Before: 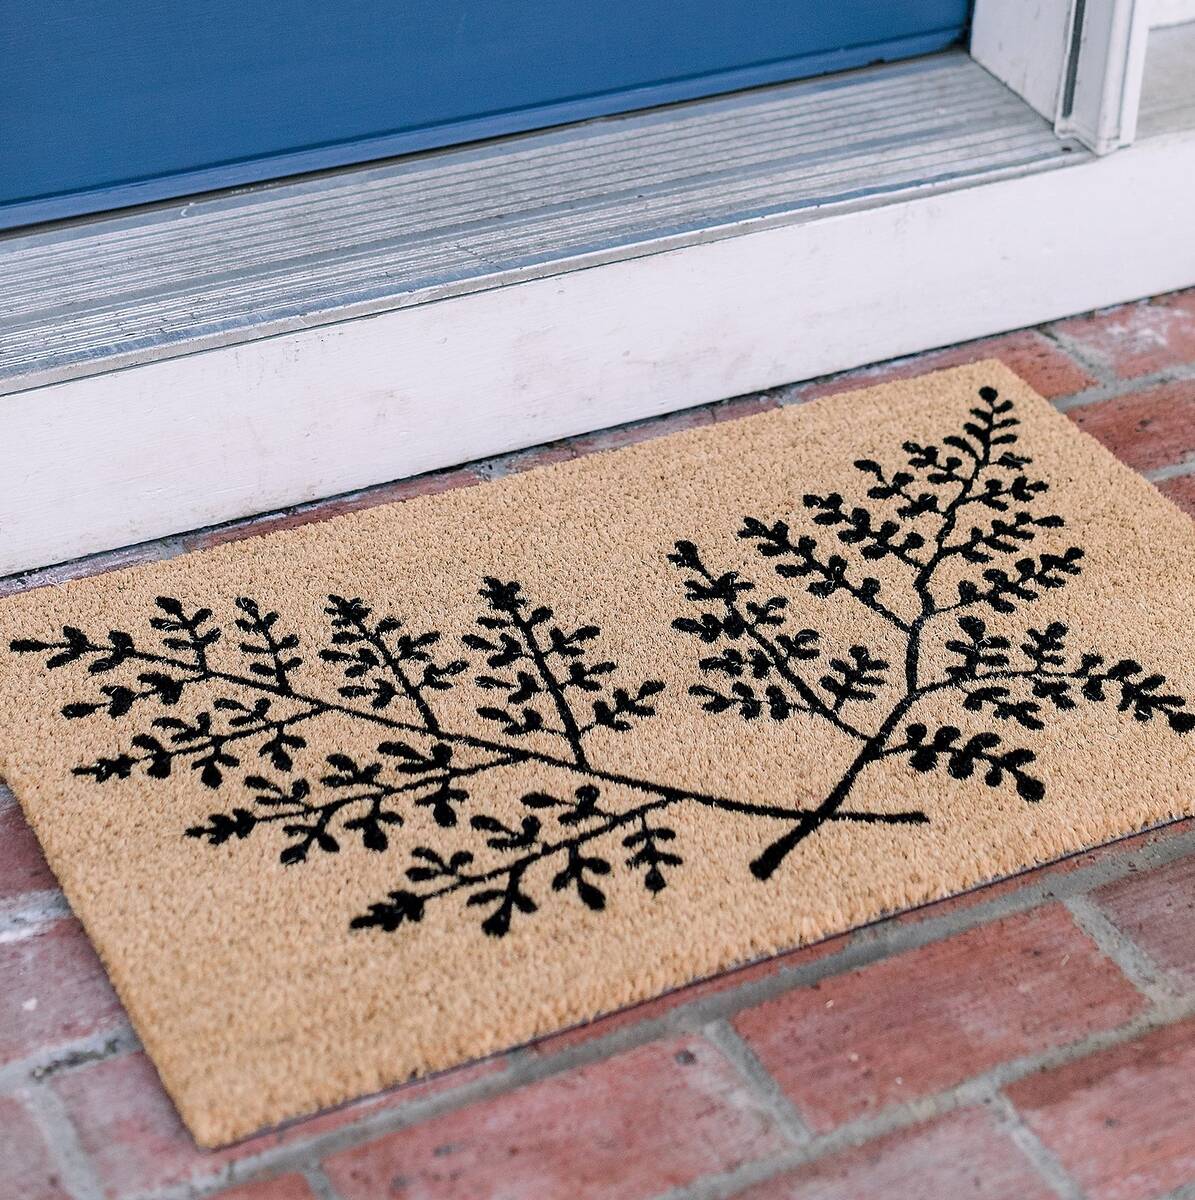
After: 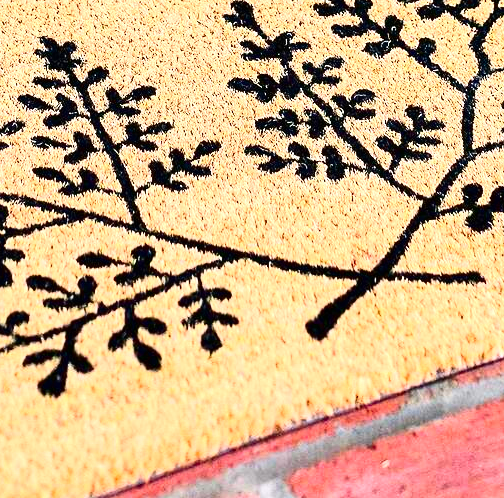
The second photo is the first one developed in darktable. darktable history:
contrast brightness saturation: contrast 0.267, brightness 0.024, saturation 0.852
exposure: black level correction 0, exposure 0.947 EV, compensate exposure bias true, compensate highlight preservation false
crop: left 37.171%, top 45.067%, right 20.576%, bottom 13.415%
